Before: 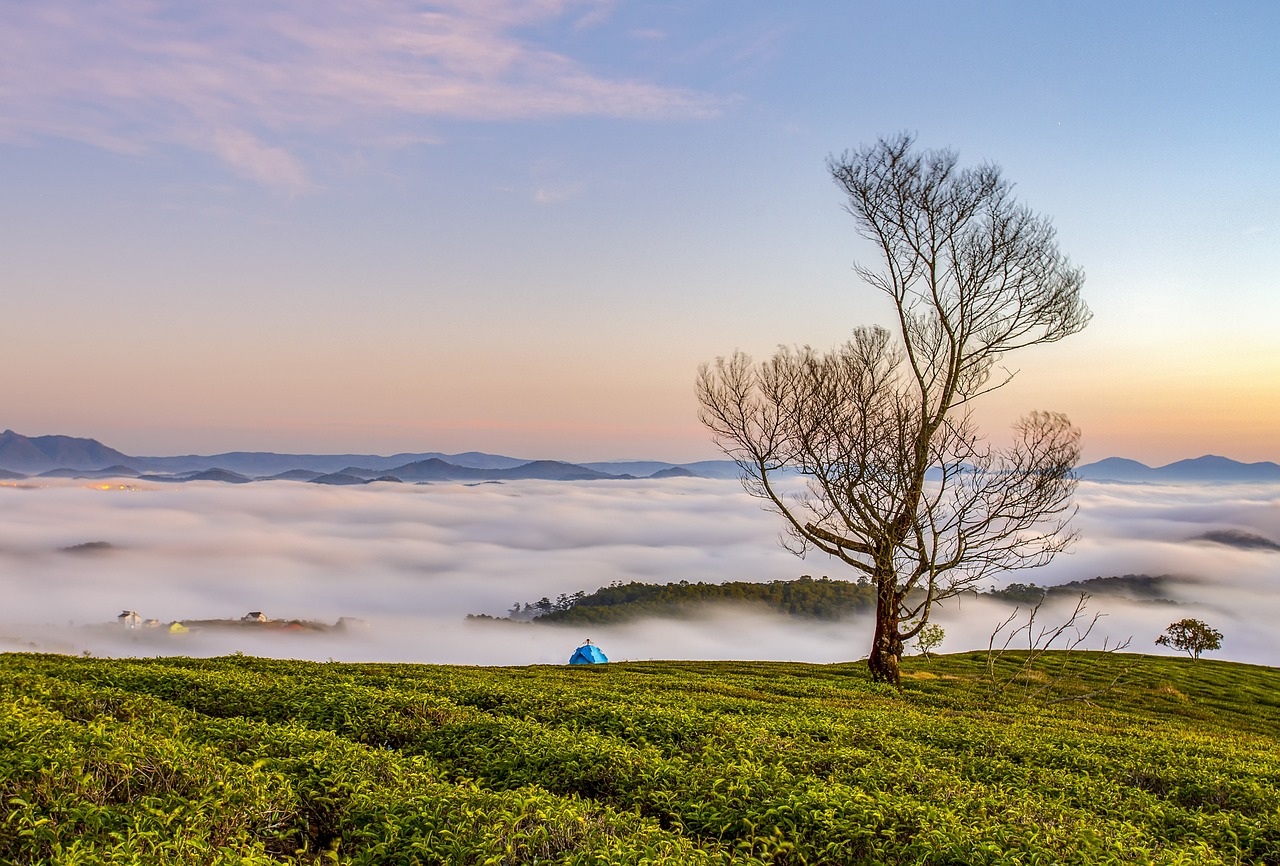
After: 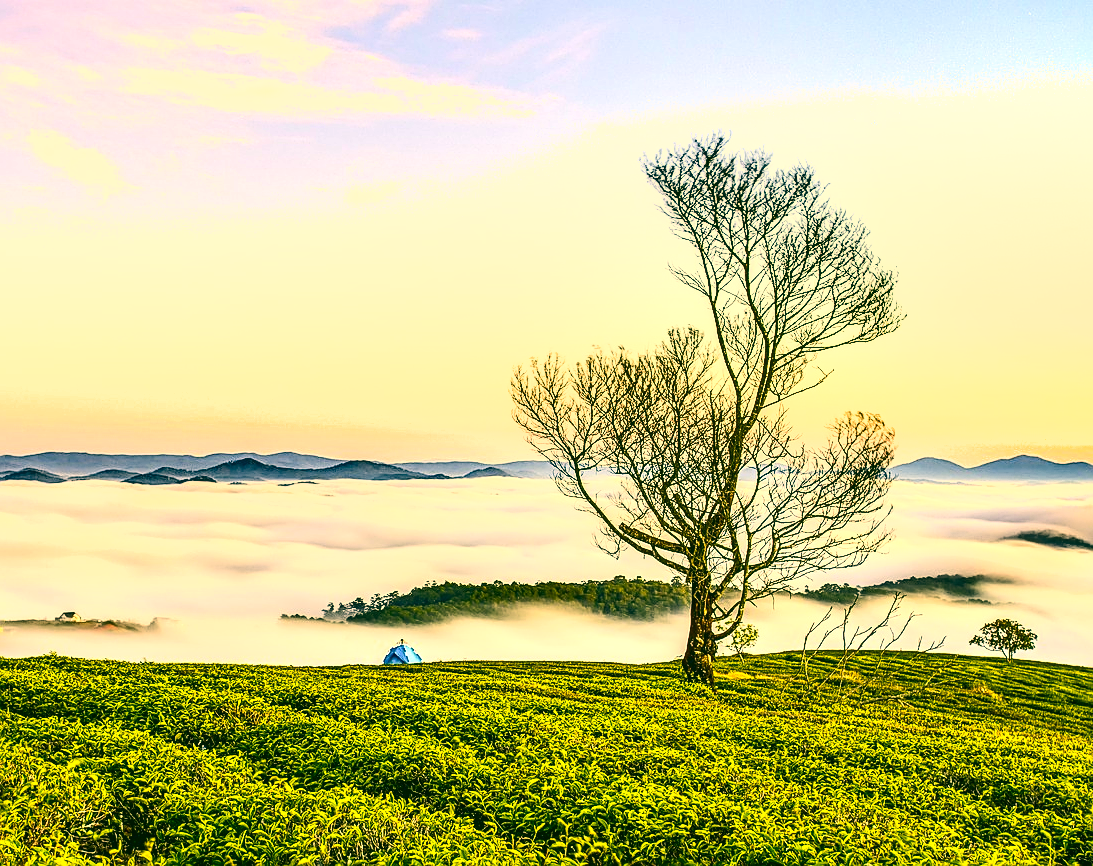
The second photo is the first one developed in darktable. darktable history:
exposure: black level correction 0, exposure 1.102 EV, compensate highlight preservation false
sharpen: on, module defaults
crop and rotate: left 14.551%
shadows and highlights: low approximation 0.01, soften with gaussian
local contrast: on, module defaults
color correction: highlights a* 5.71, highlights b* 33.55, shadows a* -26.65, shadows b* 3.91
contrast brightness saturation: contrast 0.278
